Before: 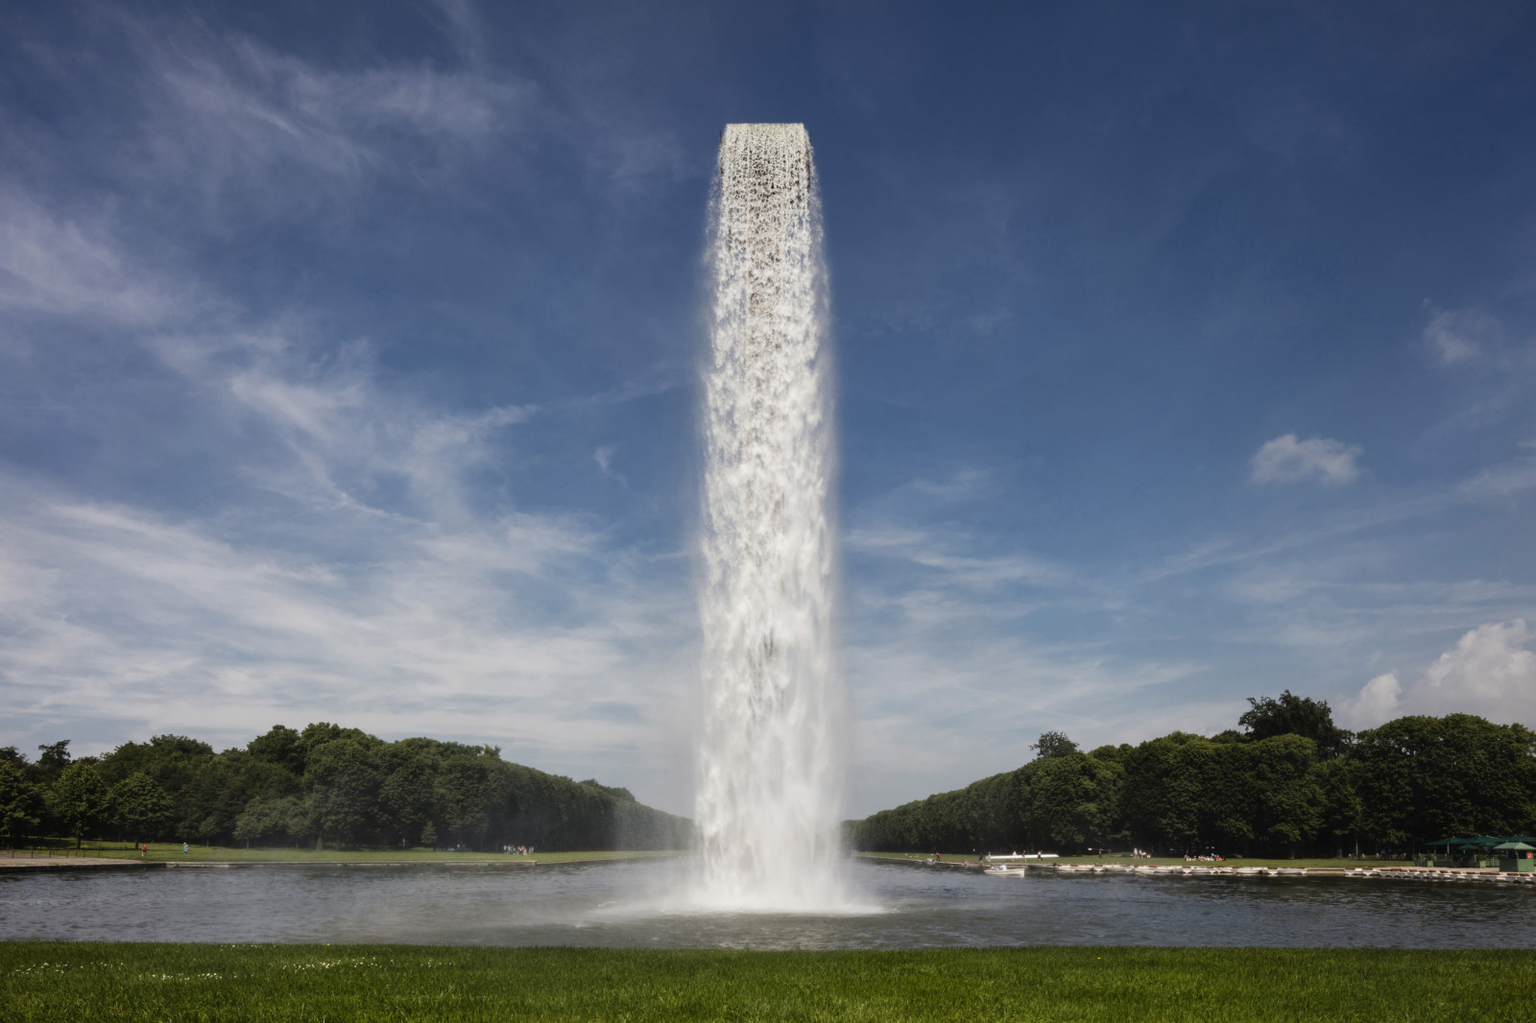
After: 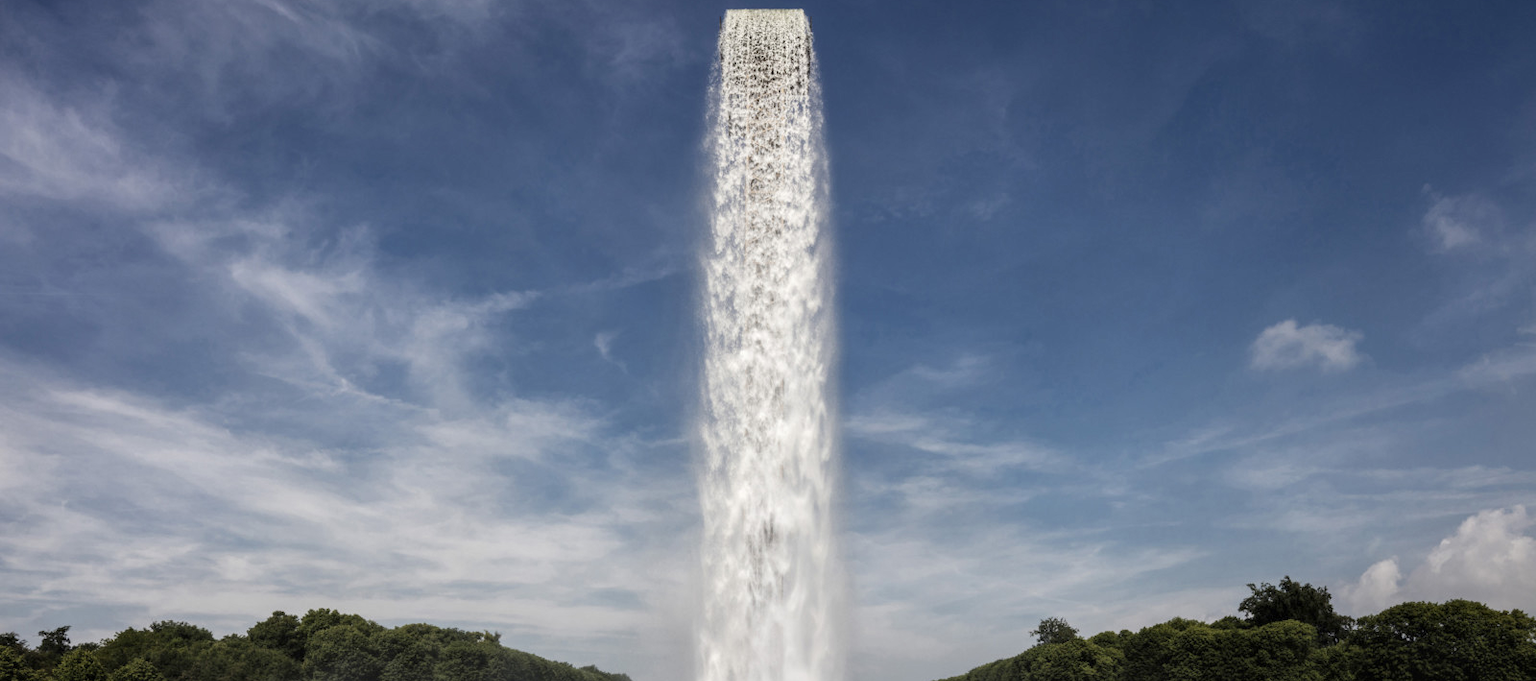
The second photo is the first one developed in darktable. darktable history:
crop: top 11.166%, bottom 22.168%
local contrast: detail 130%
